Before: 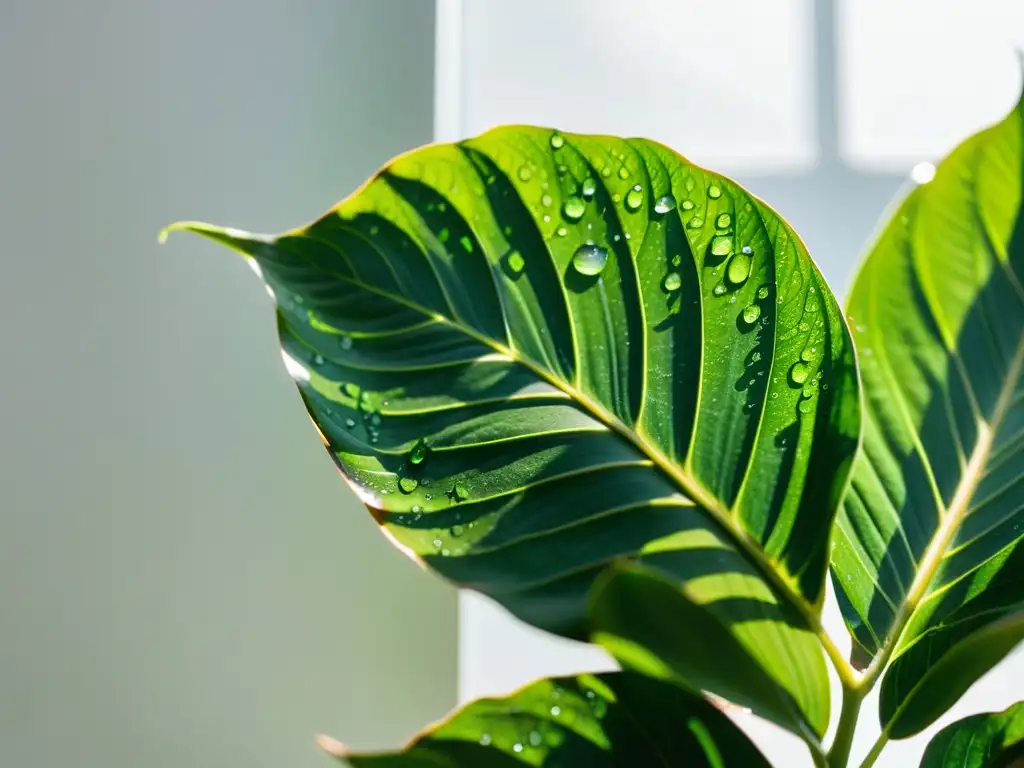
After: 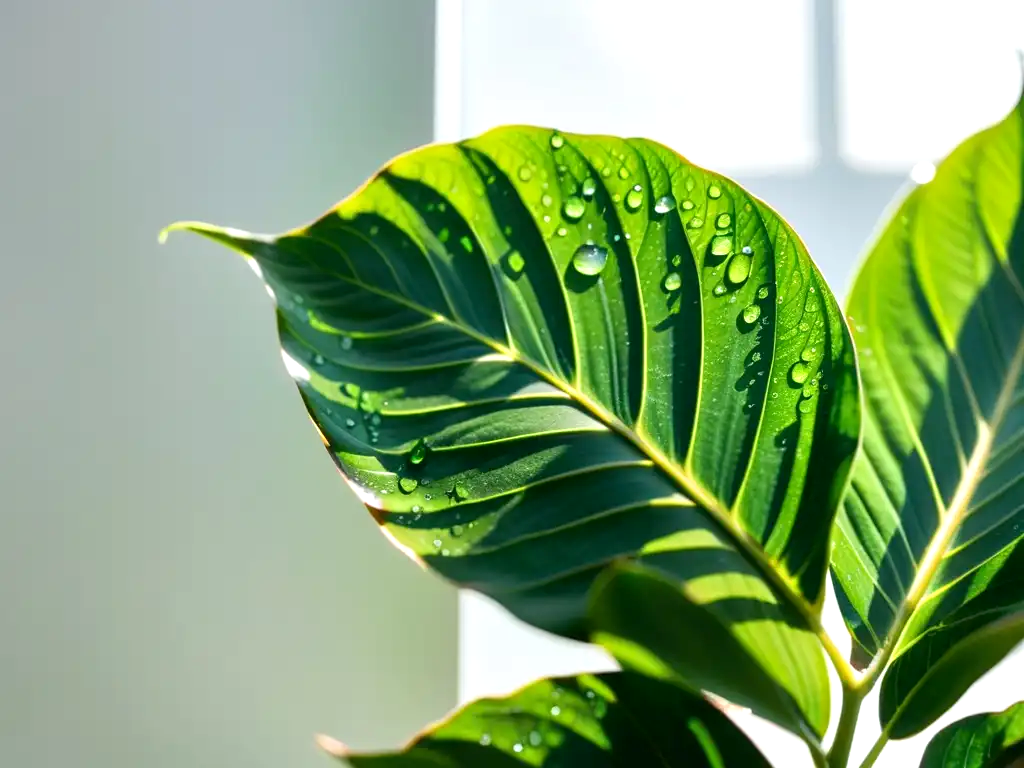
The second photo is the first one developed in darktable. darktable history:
exposure: black level correction 0.002, exposure 0.296 EV, compensate highlight preservation false
